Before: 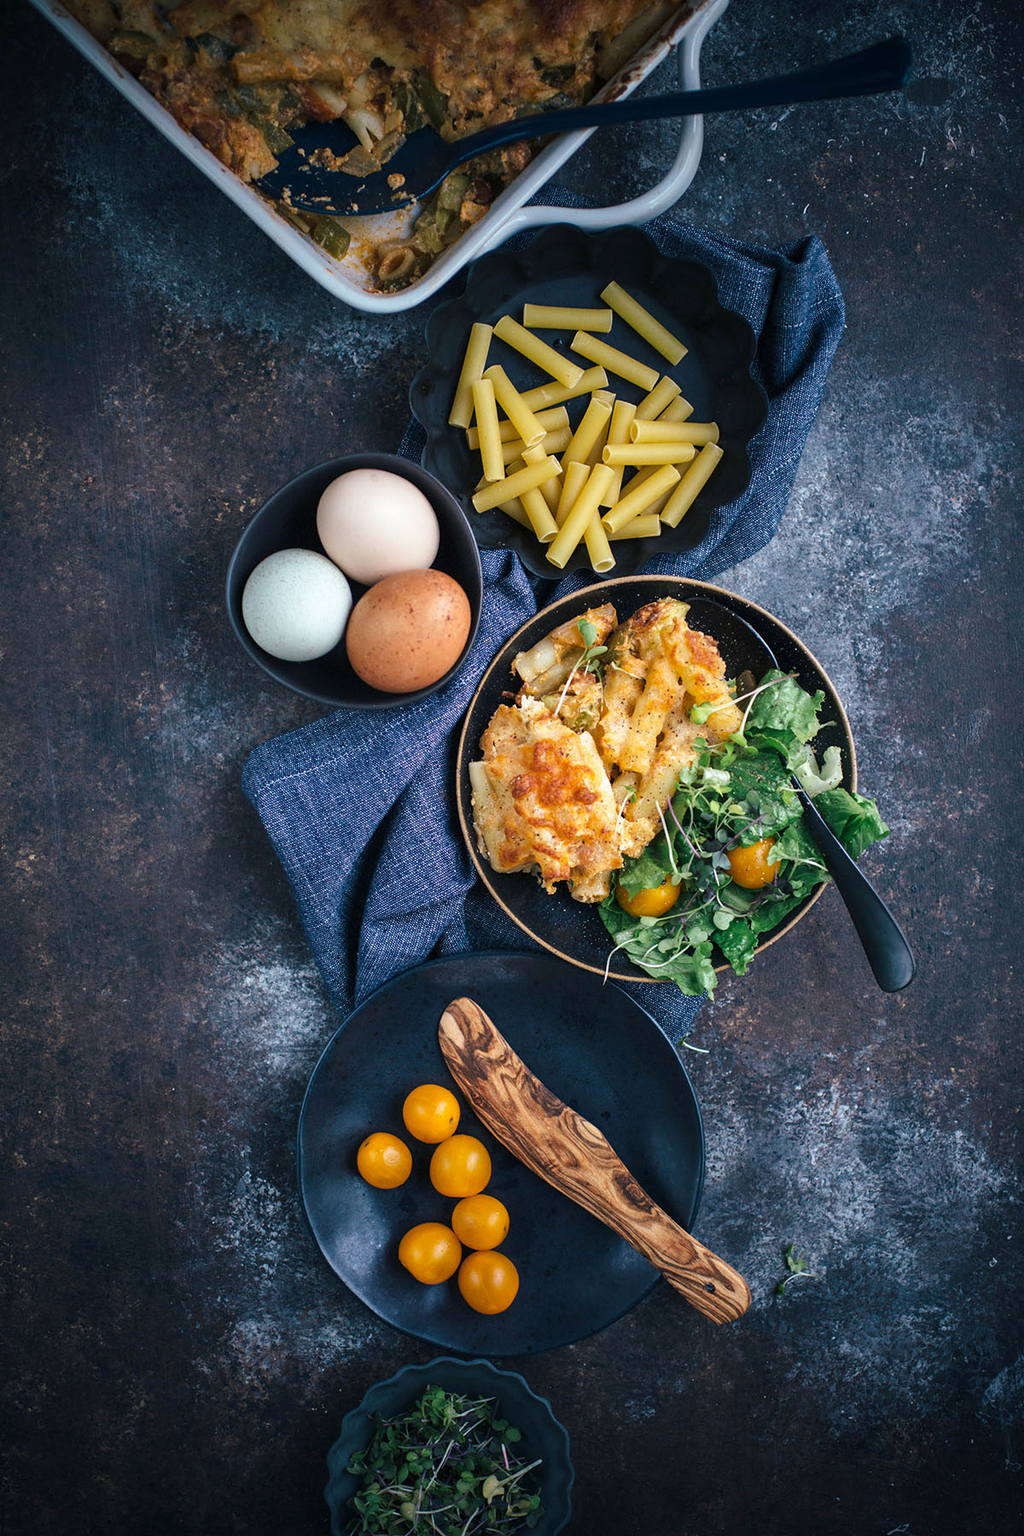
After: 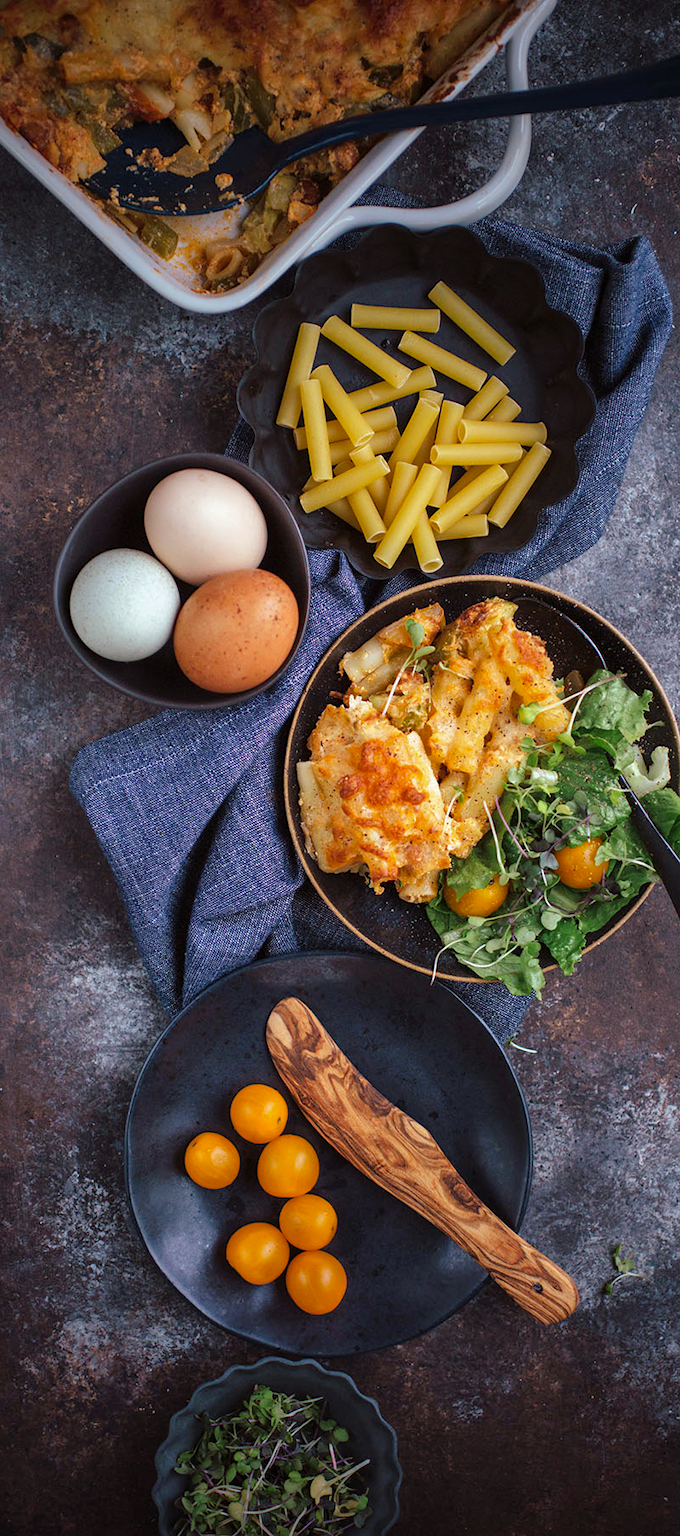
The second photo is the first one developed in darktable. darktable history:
rgb levels: mode RGB, independent channels, levels [[0, 0.5, 1], [0, 0.521, 1], [0, 0.536, 1]]
crop: left 16.899%, right 16.556%
shadows and highlights: on, module defaults
